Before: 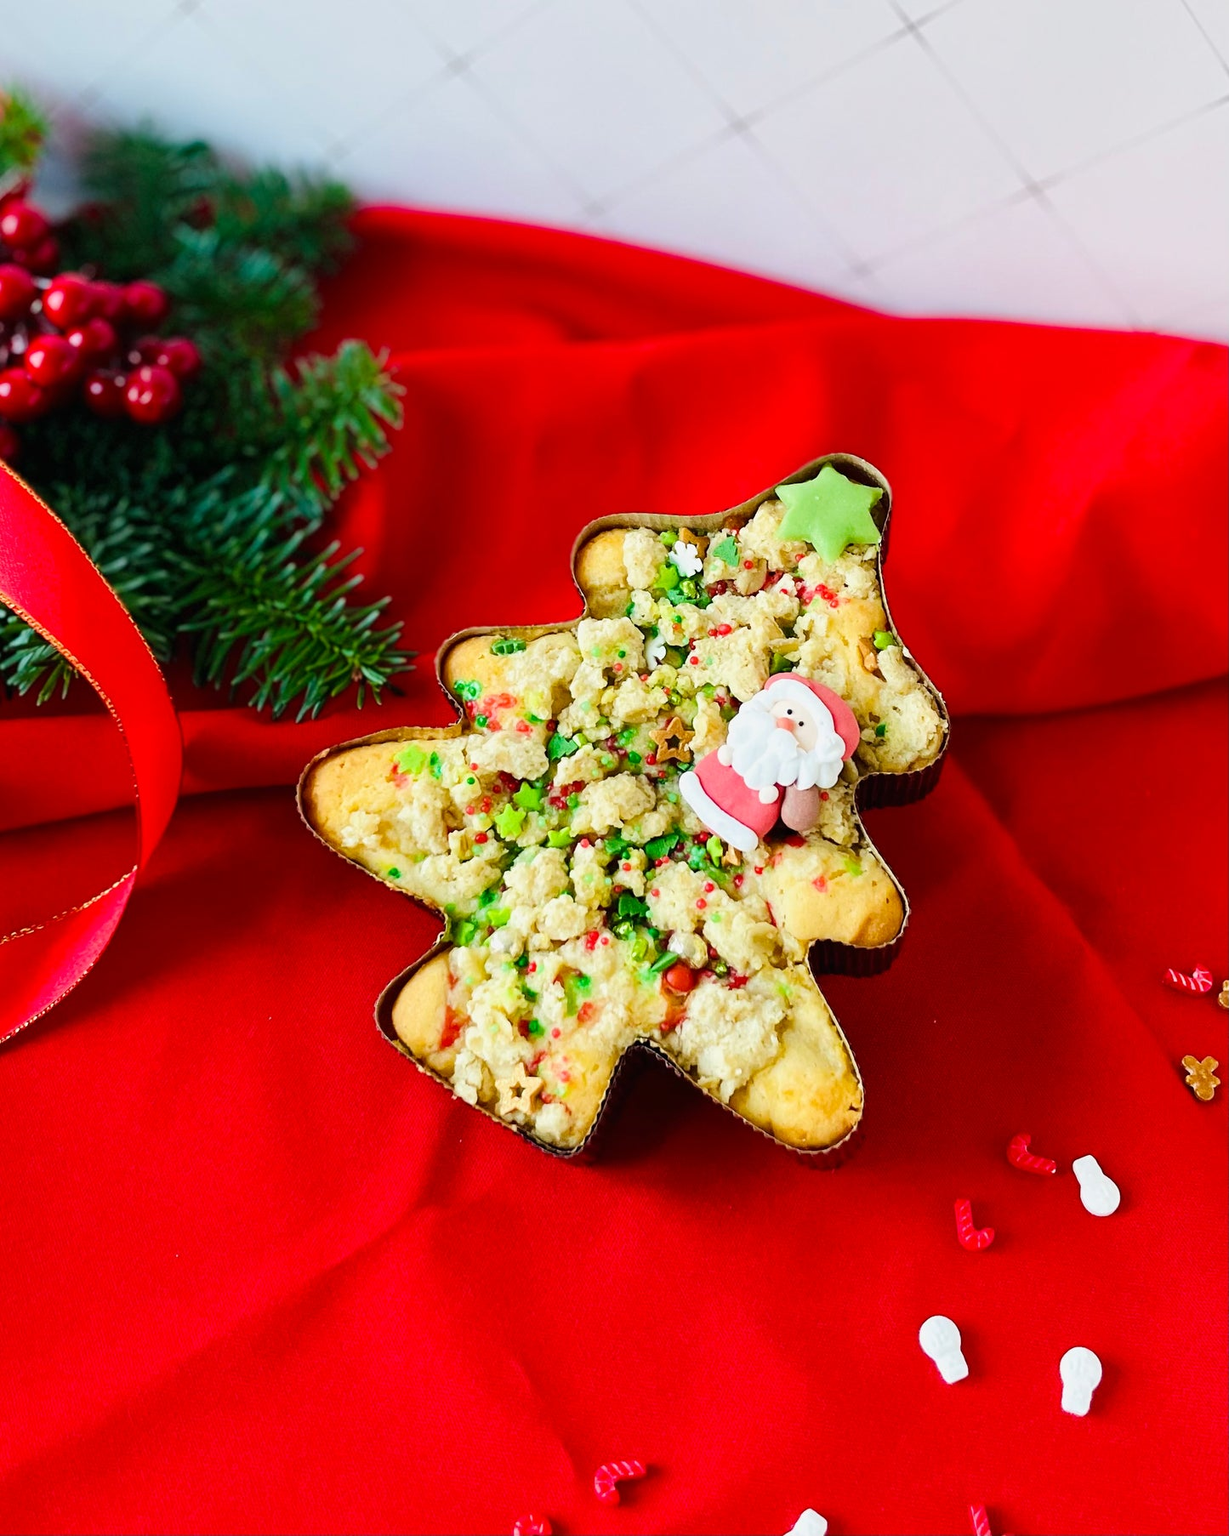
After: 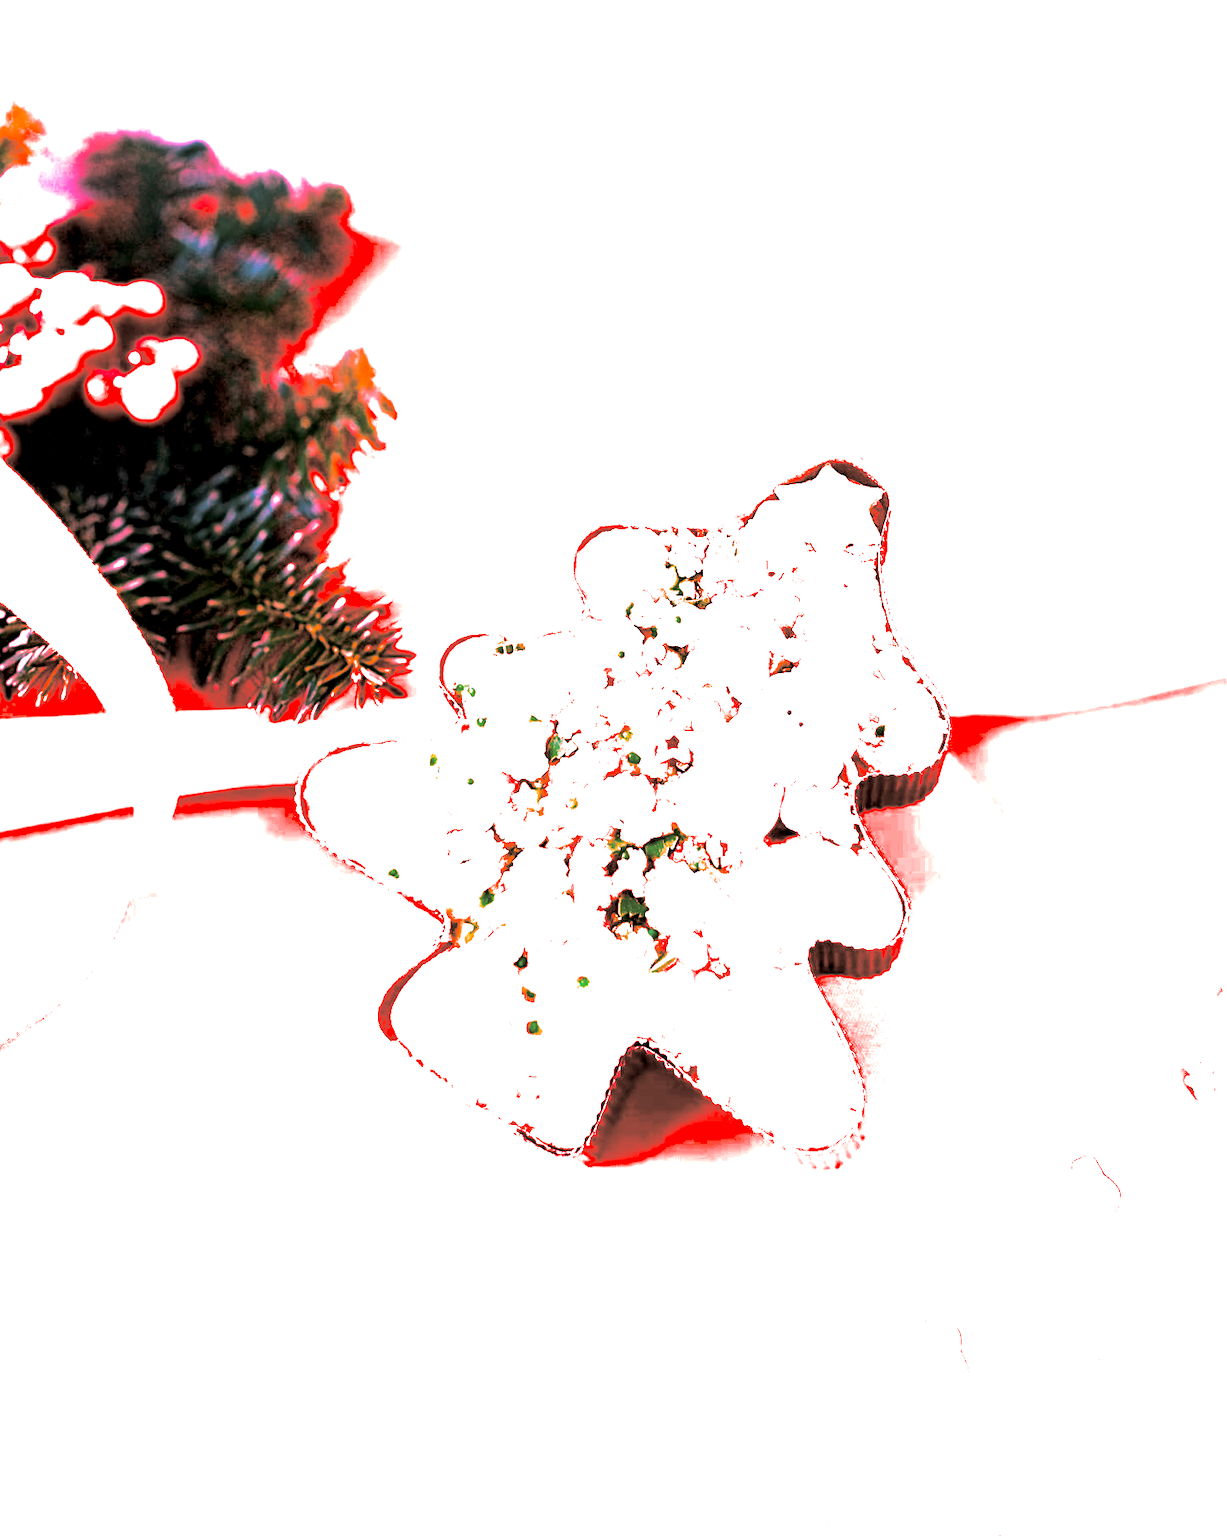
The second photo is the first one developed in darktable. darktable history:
crop and rotate: left 0.126%
white balance: red 4.26, blue 1.802
split-toning: shadows › hue 46.8°, shadows › saturation 0.17, highlights › hue 316.8°, highlights › saturation 0.27, balance -51.82
exposure: black level correction 0.009, exposure 0.014 EV, compensate highlight preservation false
